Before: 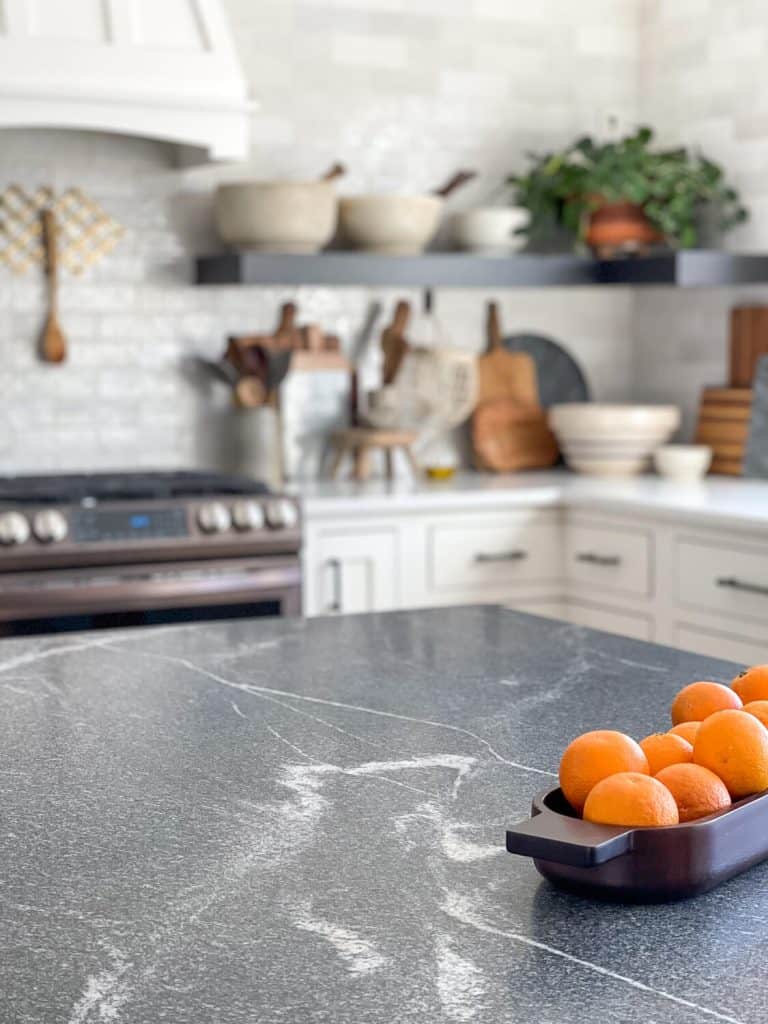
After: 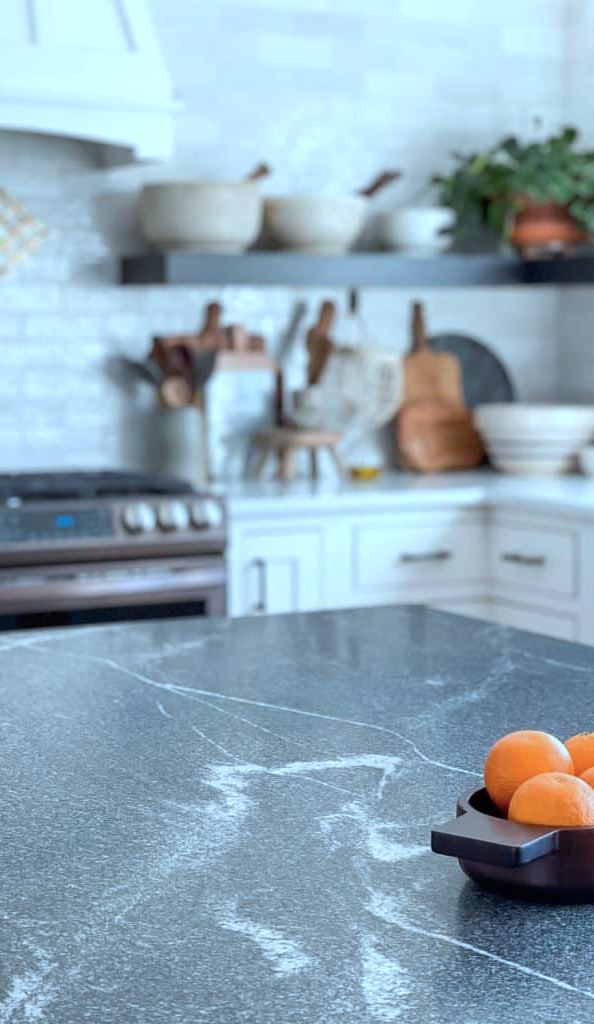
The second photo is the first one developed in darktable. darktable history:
color correction: highlights a* -9.73, highlights b* -21.22
crop: left 9.88%, right 12.664%
